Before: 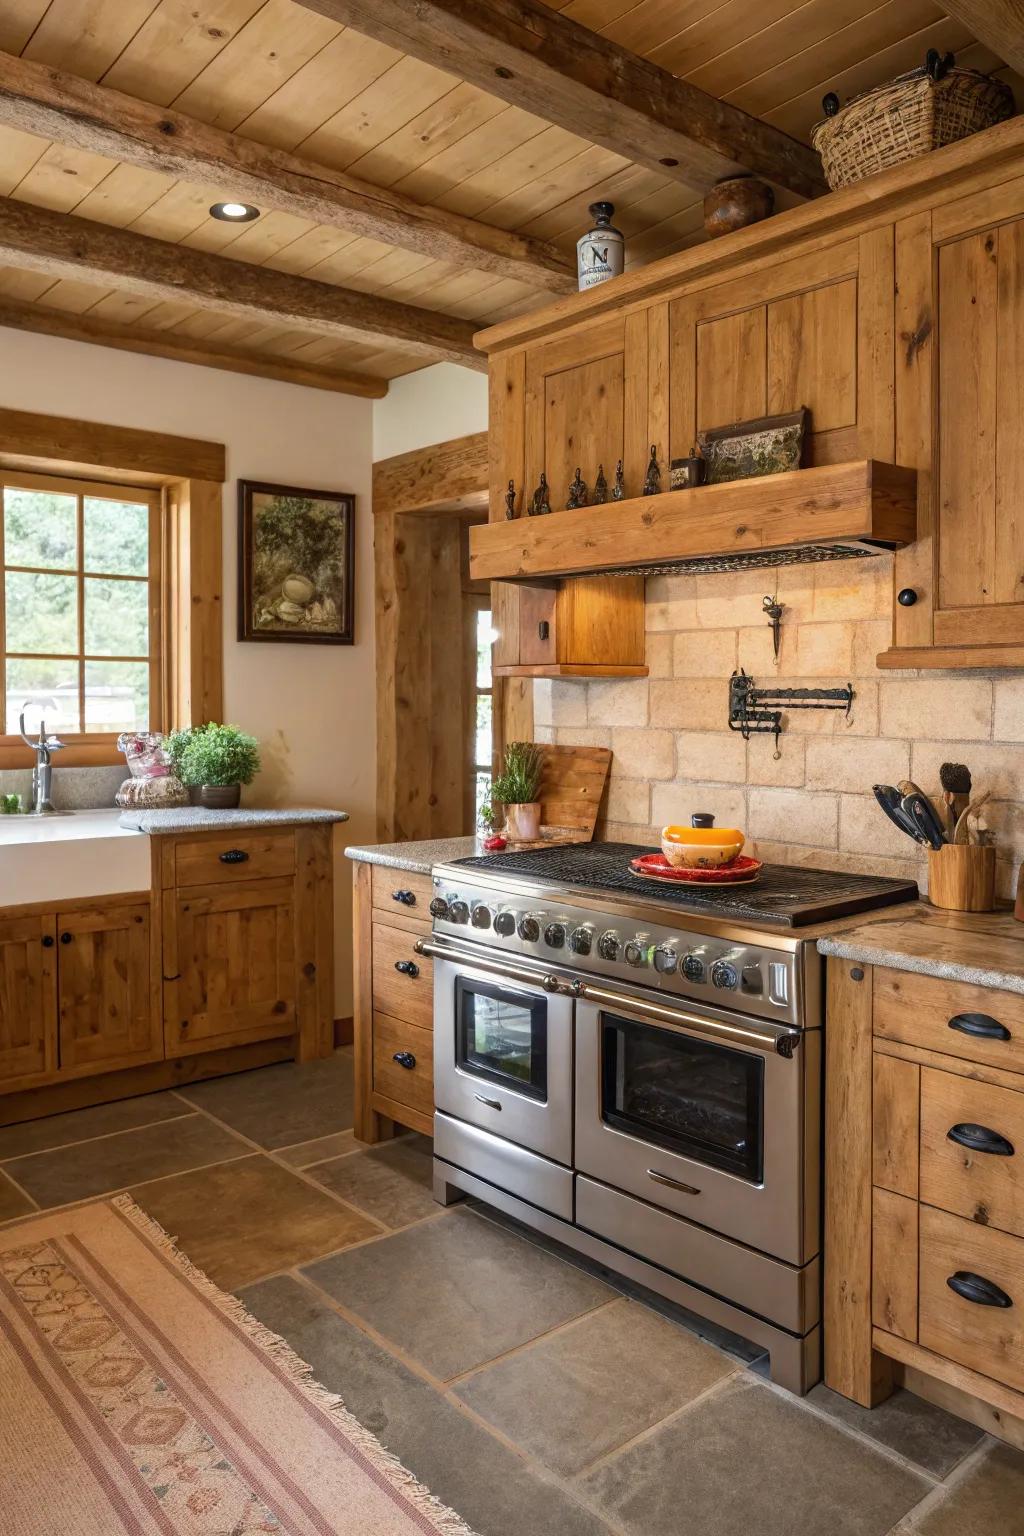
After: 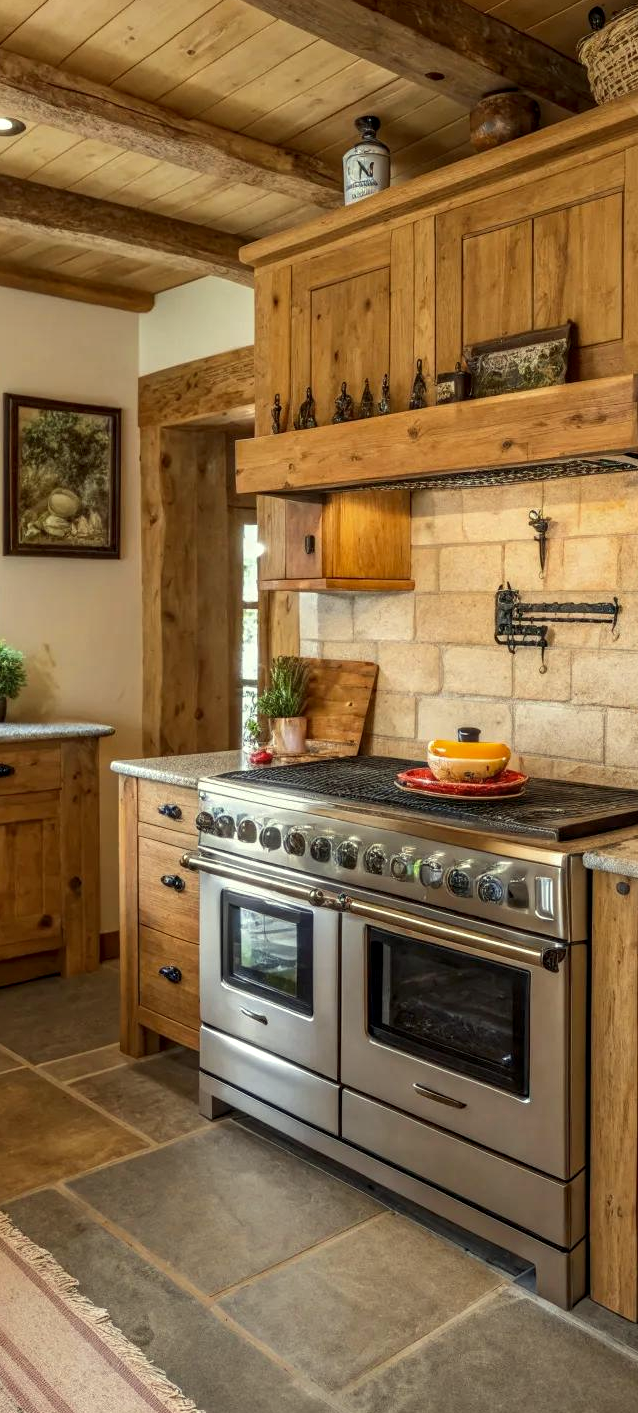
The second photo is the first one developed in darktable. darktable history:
local contrast: on, module defaults
crop and rotate: left 22.864%, top 5.637%, right 14.781%, bottom 2.312%
color correction: highlights a* -4.46, highlights b* 6.97
tone equalizer: edges refinement/feathering 500, mask exposure compensation -1.24 EV, preserve details no
